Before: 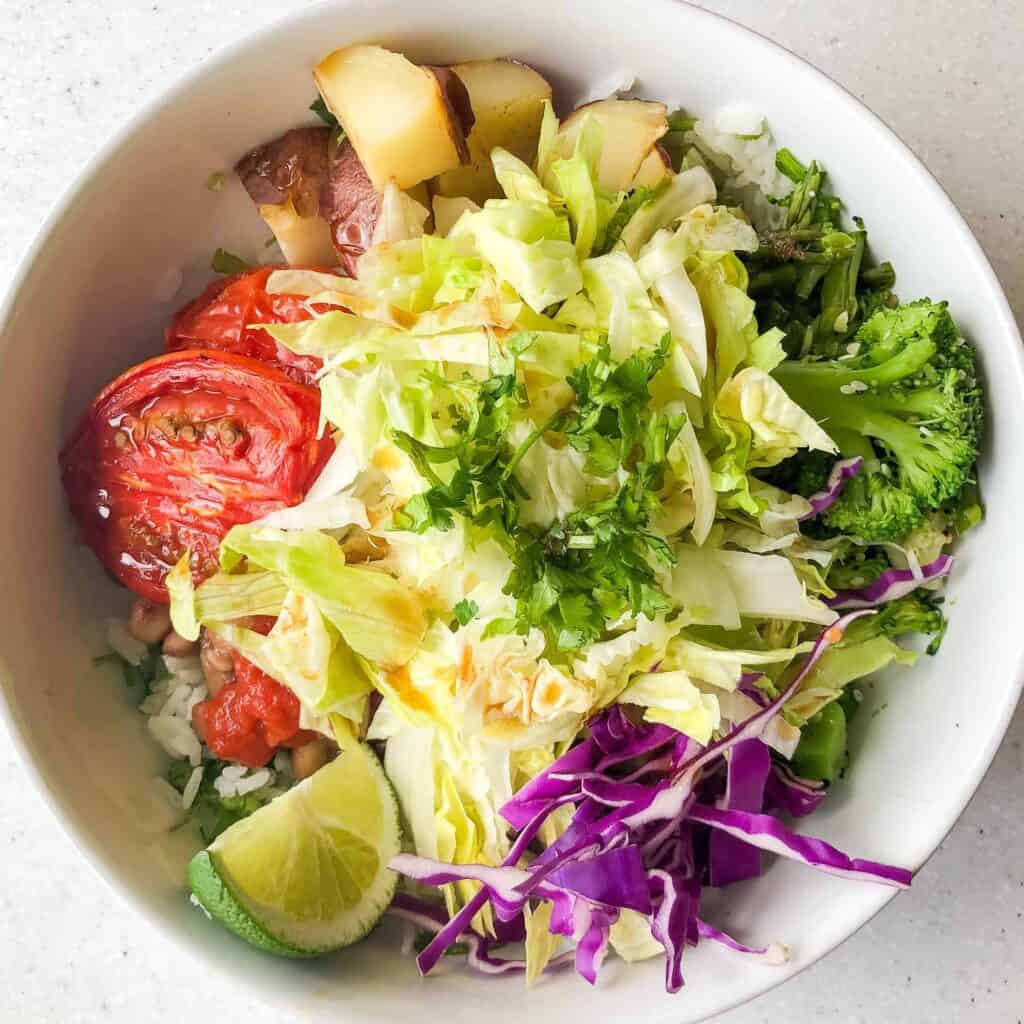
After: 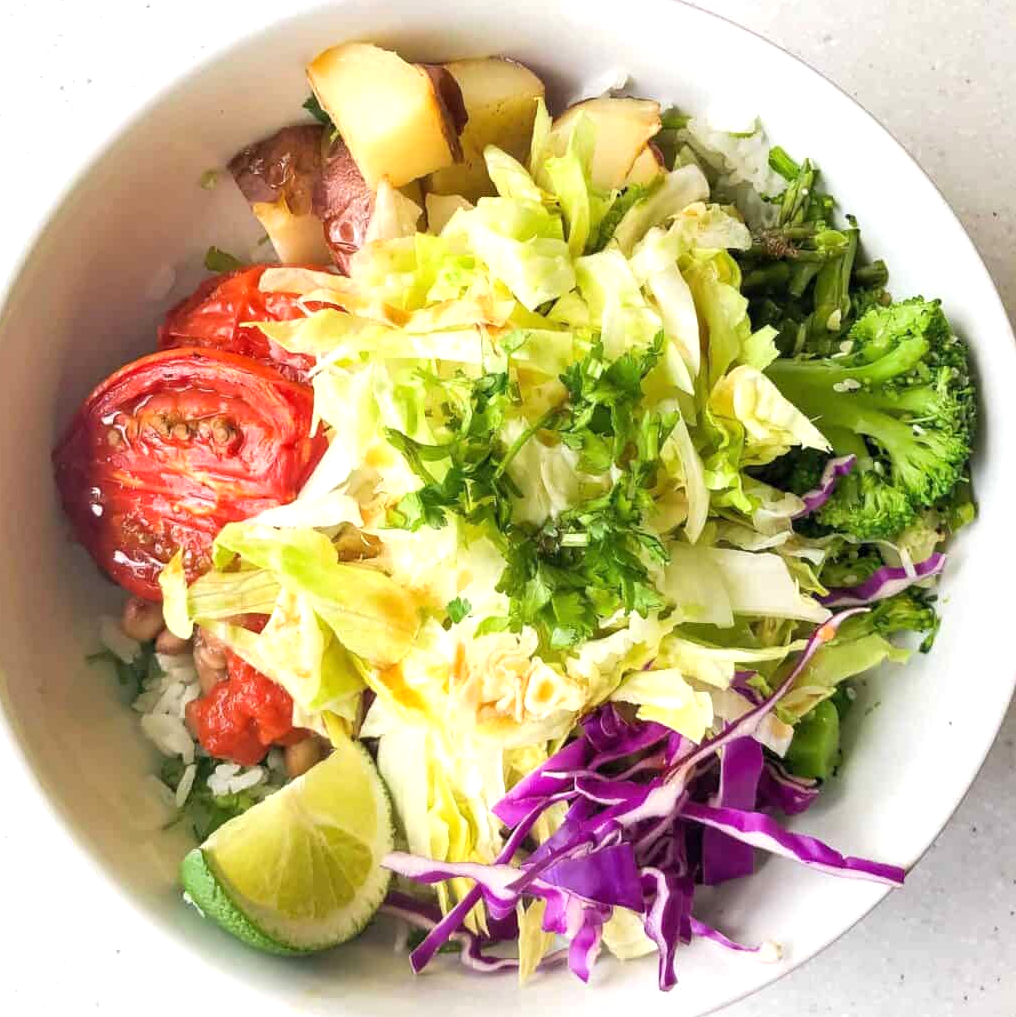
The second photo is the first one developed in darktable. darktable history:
crop and rotate: left 0.75%, top 0.219%, bottom 0.388%
exposure: black level correction 0, exposure 0.398 EV, compensate exposure bias true, compensate highlight preservation false
